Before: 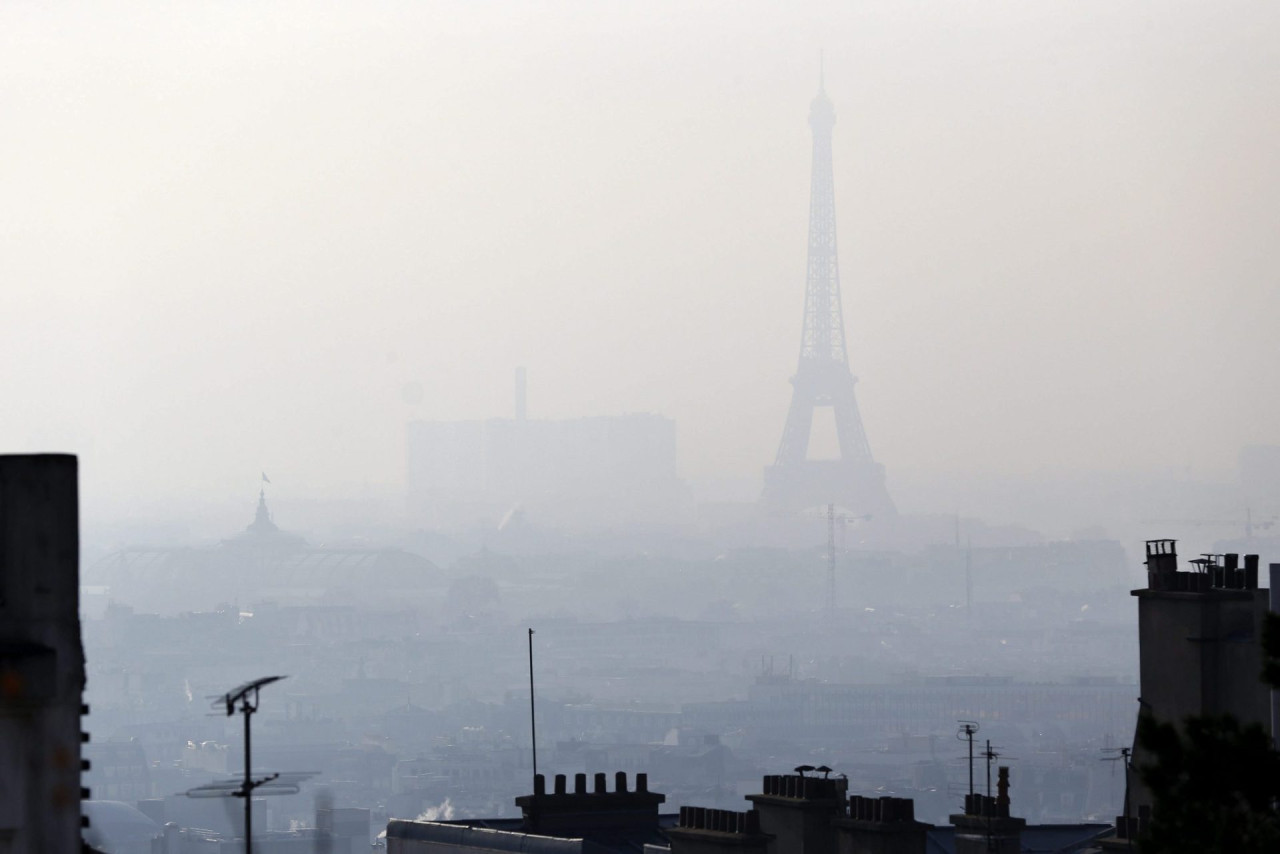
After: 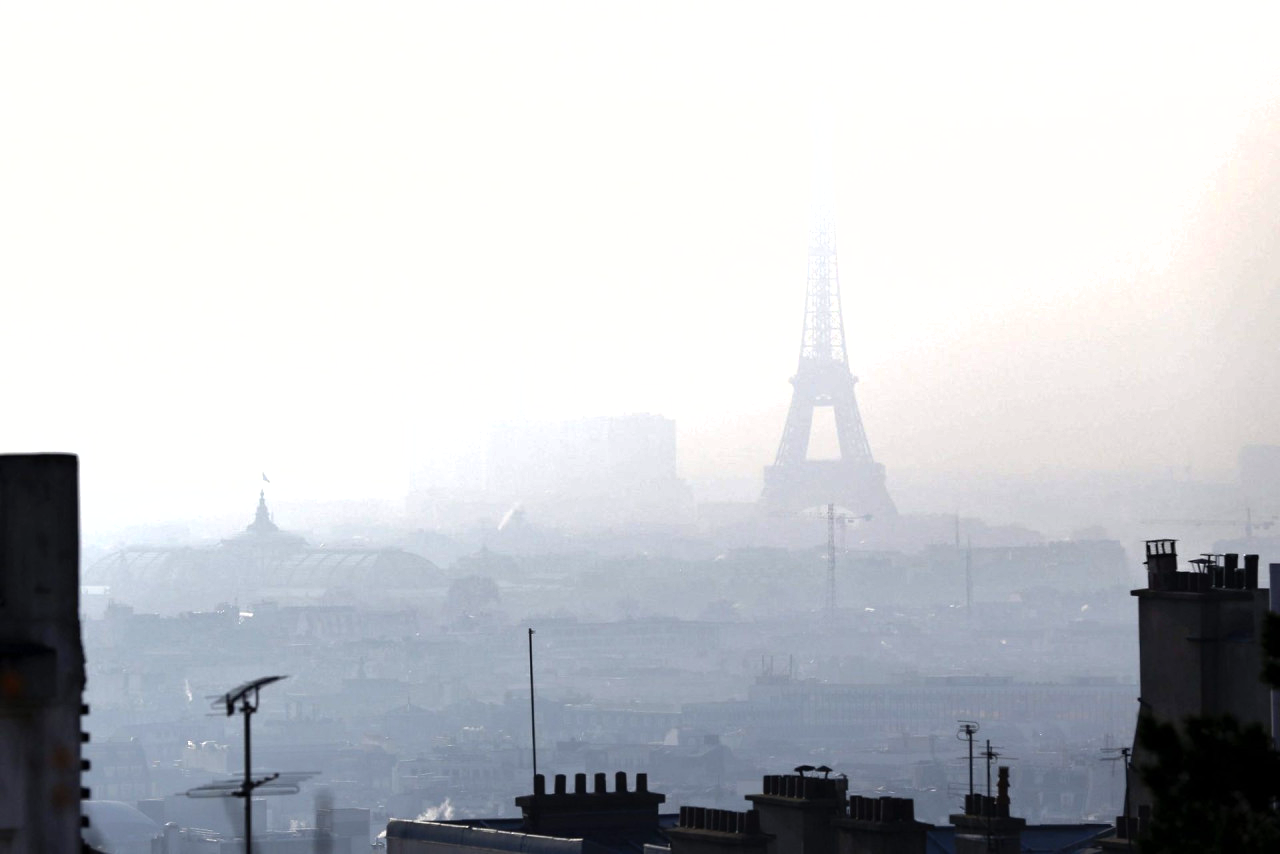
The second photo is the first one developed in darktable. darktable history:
tone equalizer: -8 EV -0.75 EV, -7 EV -0.7 EV, -6 EV -0.6 EV, -5 EV -0.4 EV, -3 EV 0.4 EV, -2 EV 0.6 EV, -1 EV 0.7 EV, +0 EV 0.75 EV, edges refinement/feathering 500, mask exposure compensation -1.57 EV, preserve details no
shadows and highlights: on, module defaults
